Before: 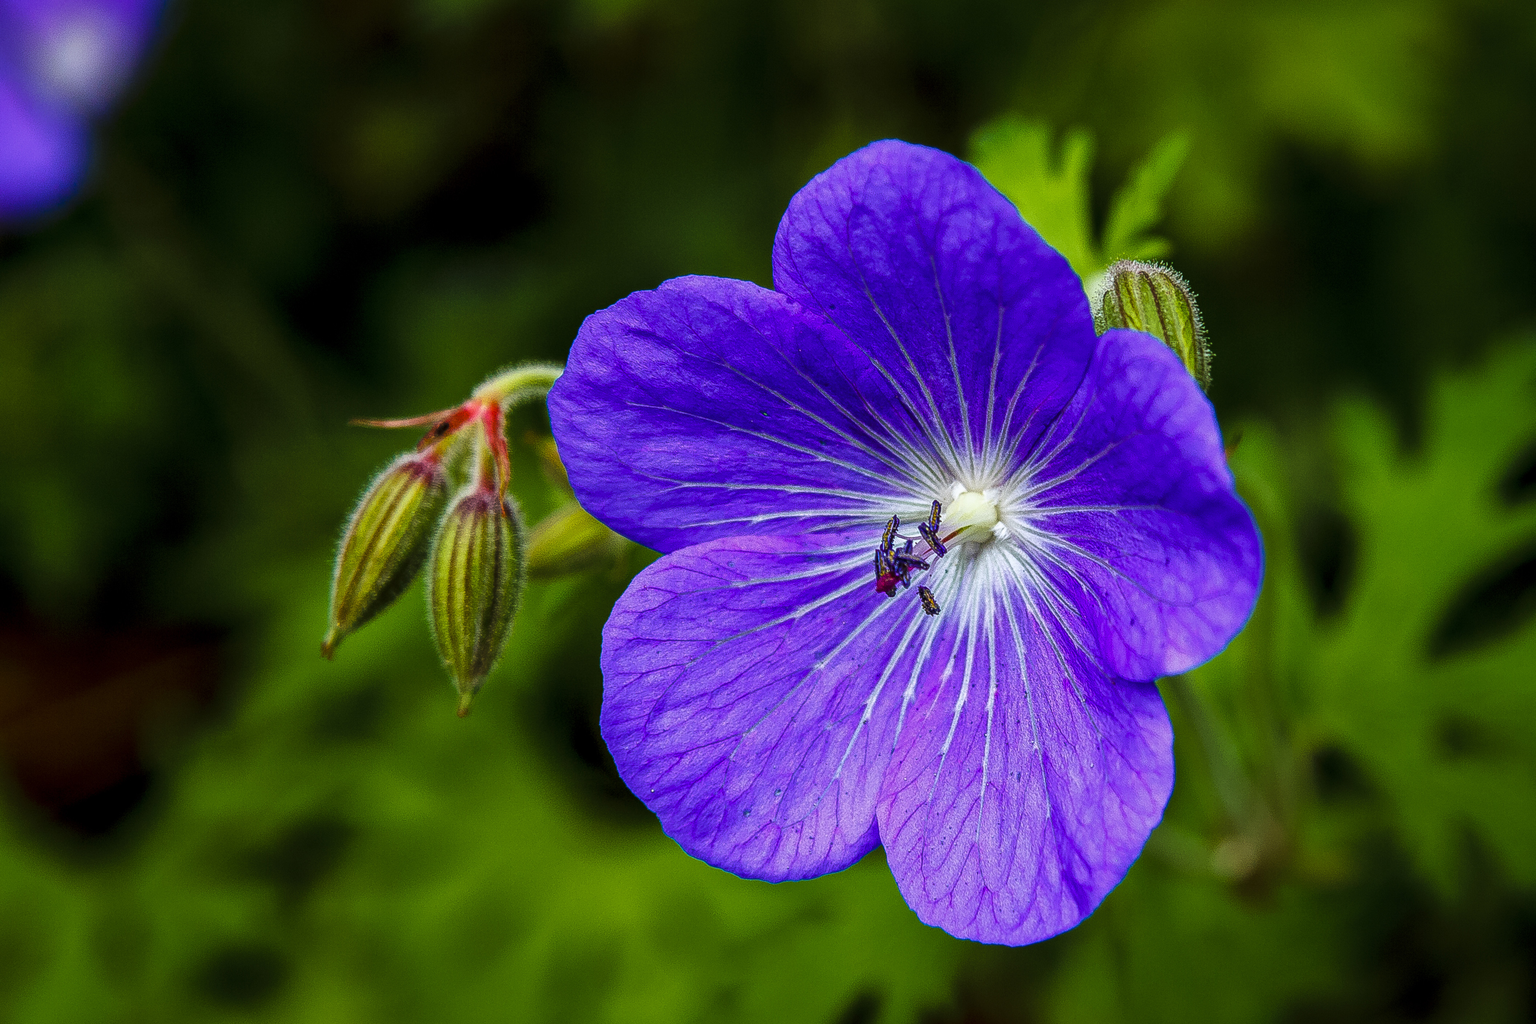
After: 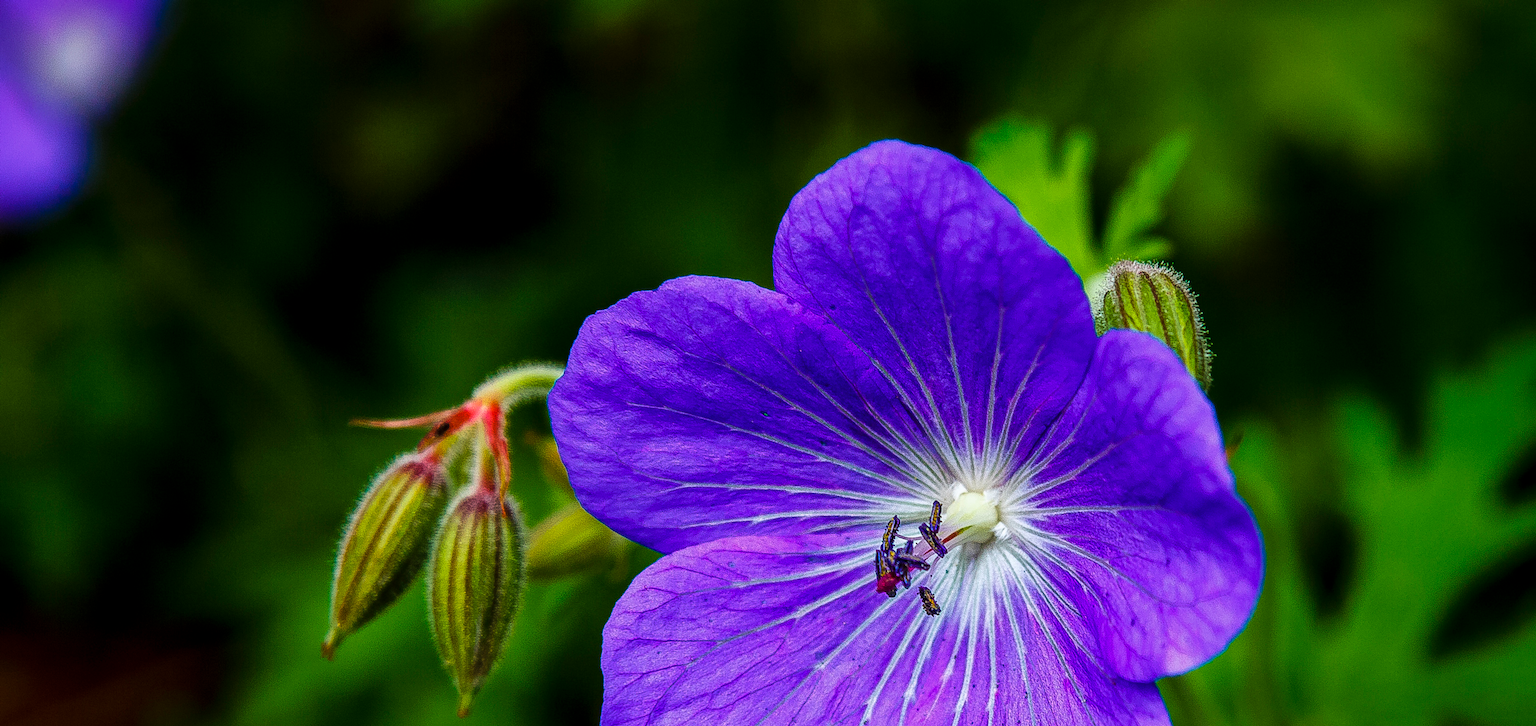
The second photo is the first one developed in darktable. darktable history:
crop: right 0%, bottom 29.07%
